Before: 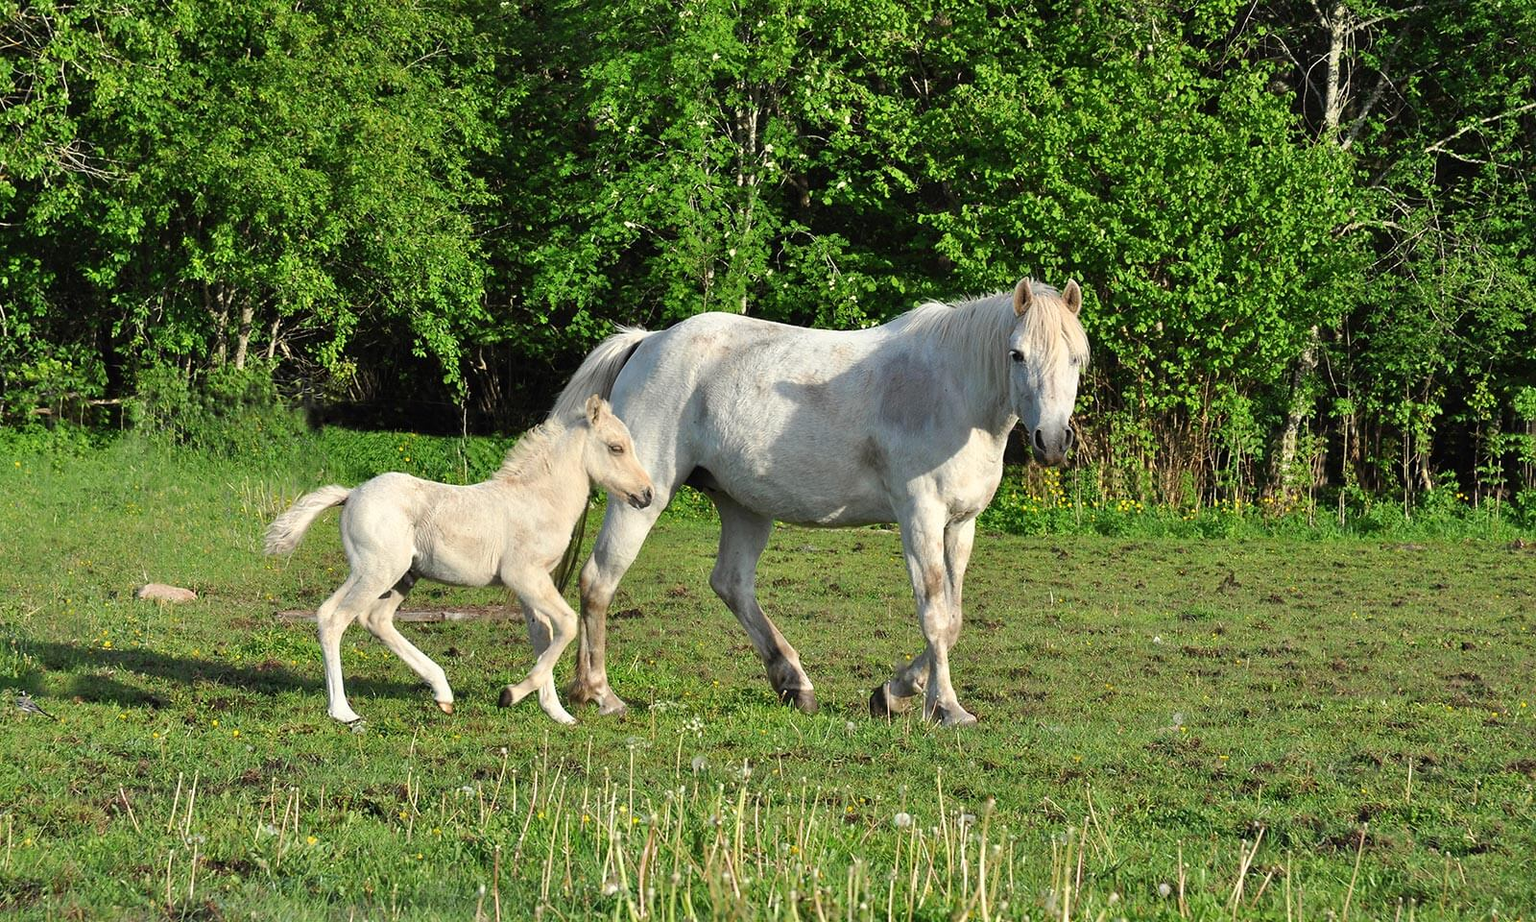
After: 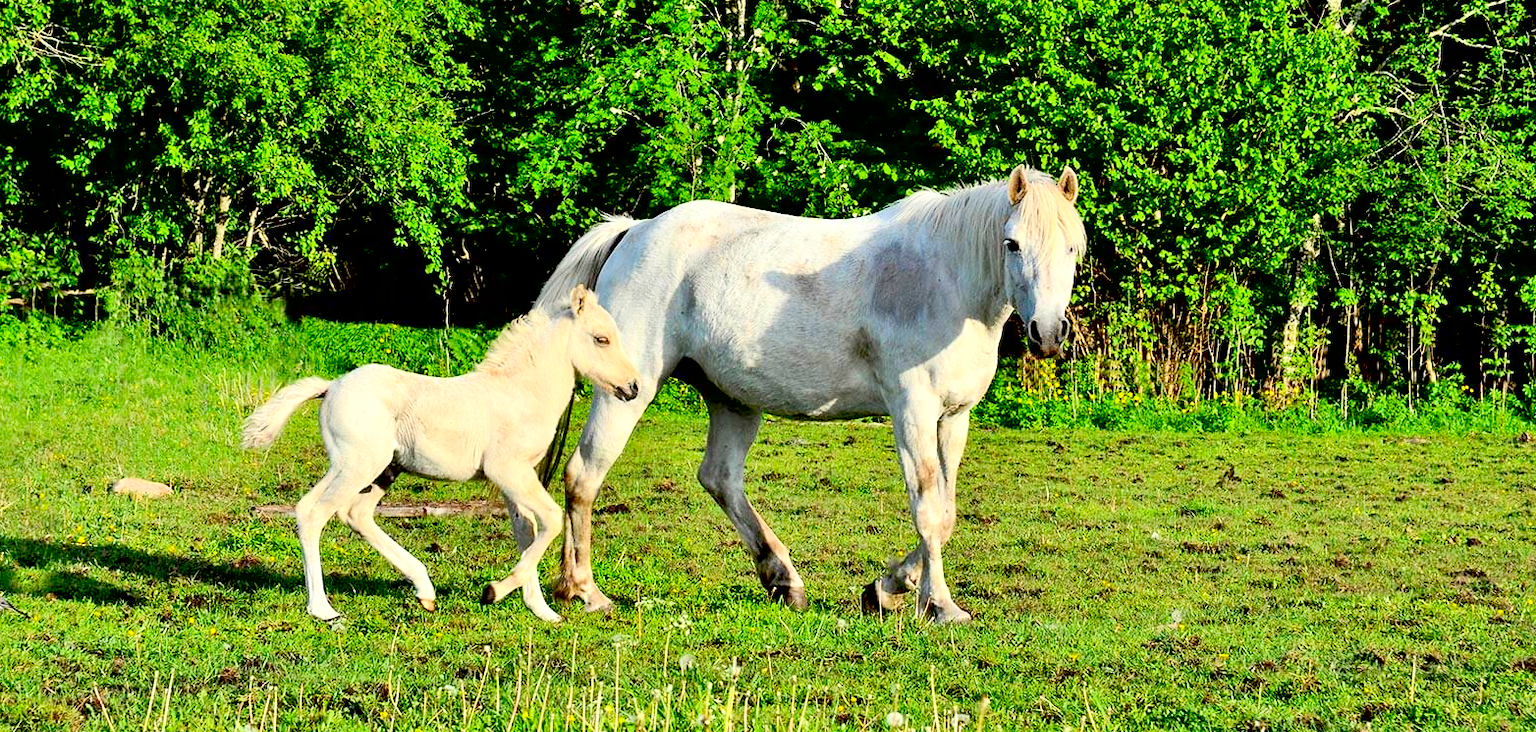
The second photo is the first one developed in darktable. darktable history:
crop and rotate: left 1.93%, top 12.703%, right 0.276%, bottom 9.559%
contrast brightness saturation: contrast 0.237, brightness 0.254, saturation 0.391
exposure: black level correction 0.032, exposure 0.329 EV, compensate exposure bias true, compensate highlight preservation false
shadows and highlights: shadows 43.82, white point adjustment -1.3, soften with gaussian
